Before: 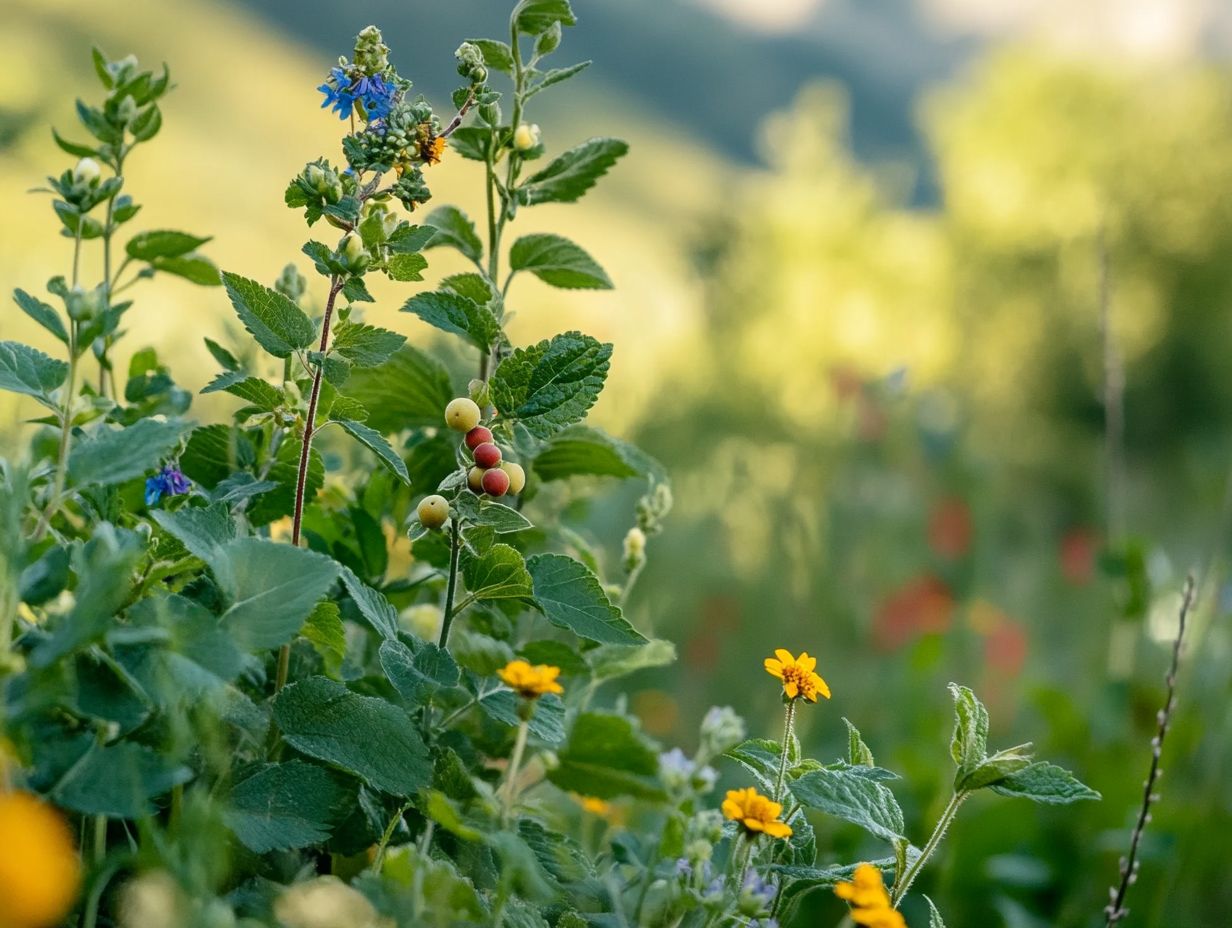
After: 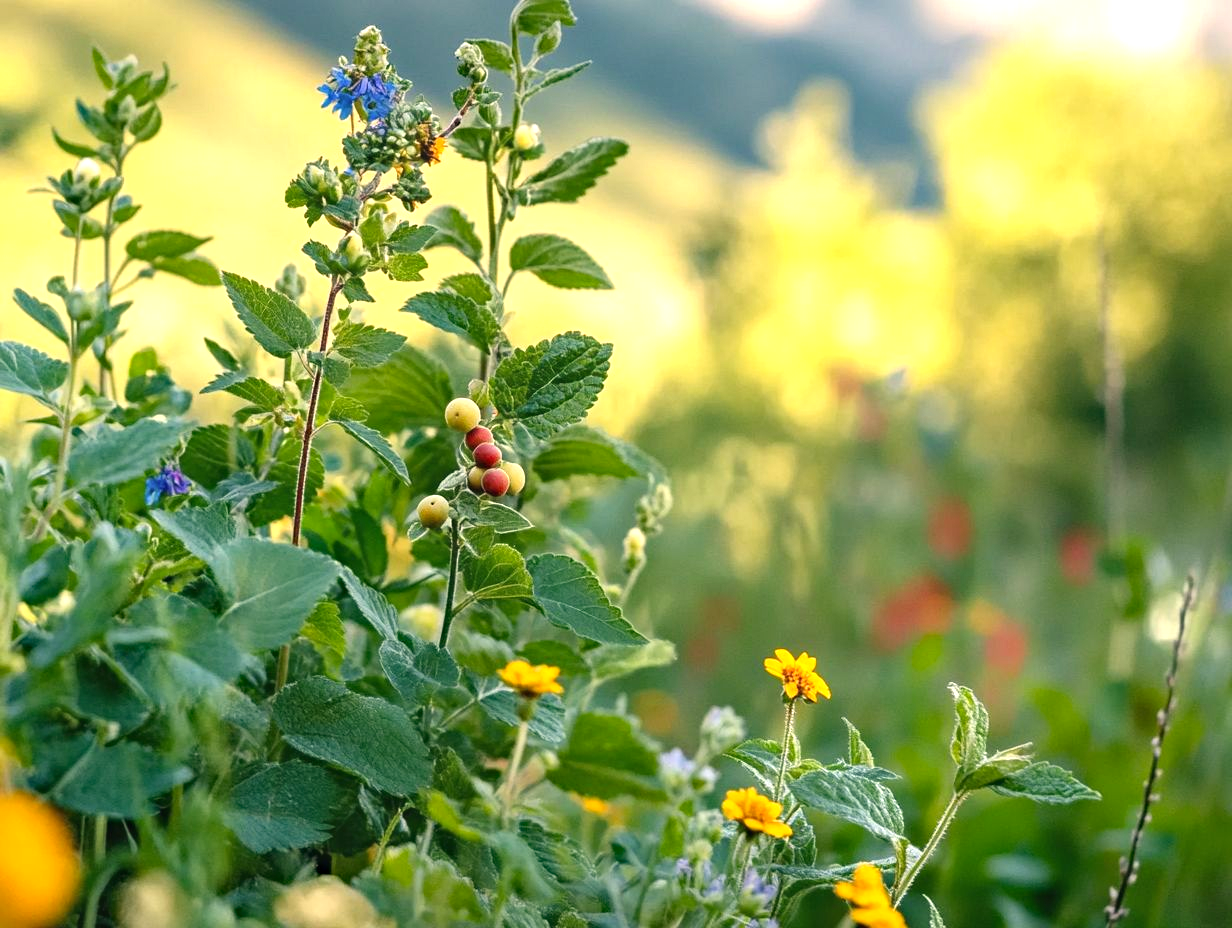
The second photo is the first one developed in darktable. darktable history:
color correction: highlights a* 6.92, highlights b* 3.98
haze removal: compatibility mode true, adaptive false
exposure: black level correction -0.002, exposure 0.707 EV, compensate exposure bias true, compensate highlight preservation false
